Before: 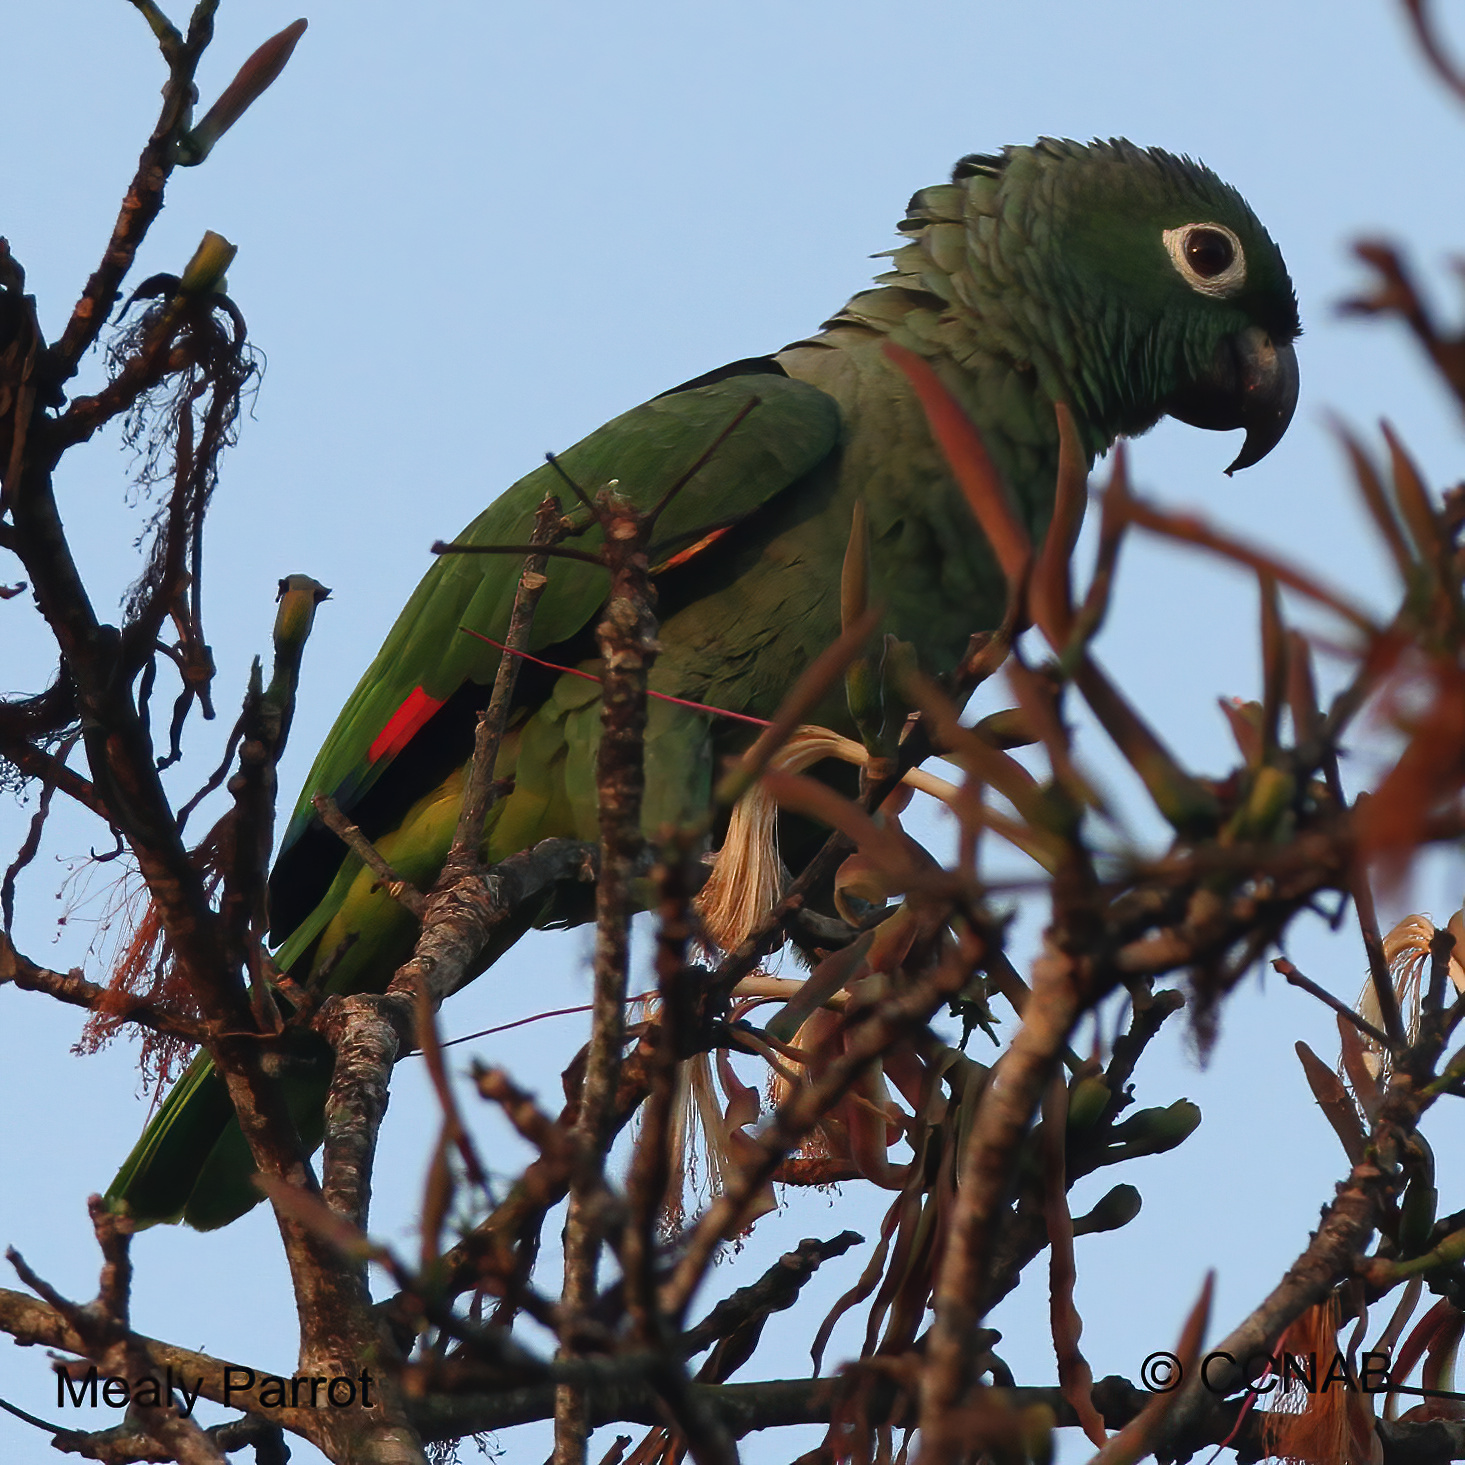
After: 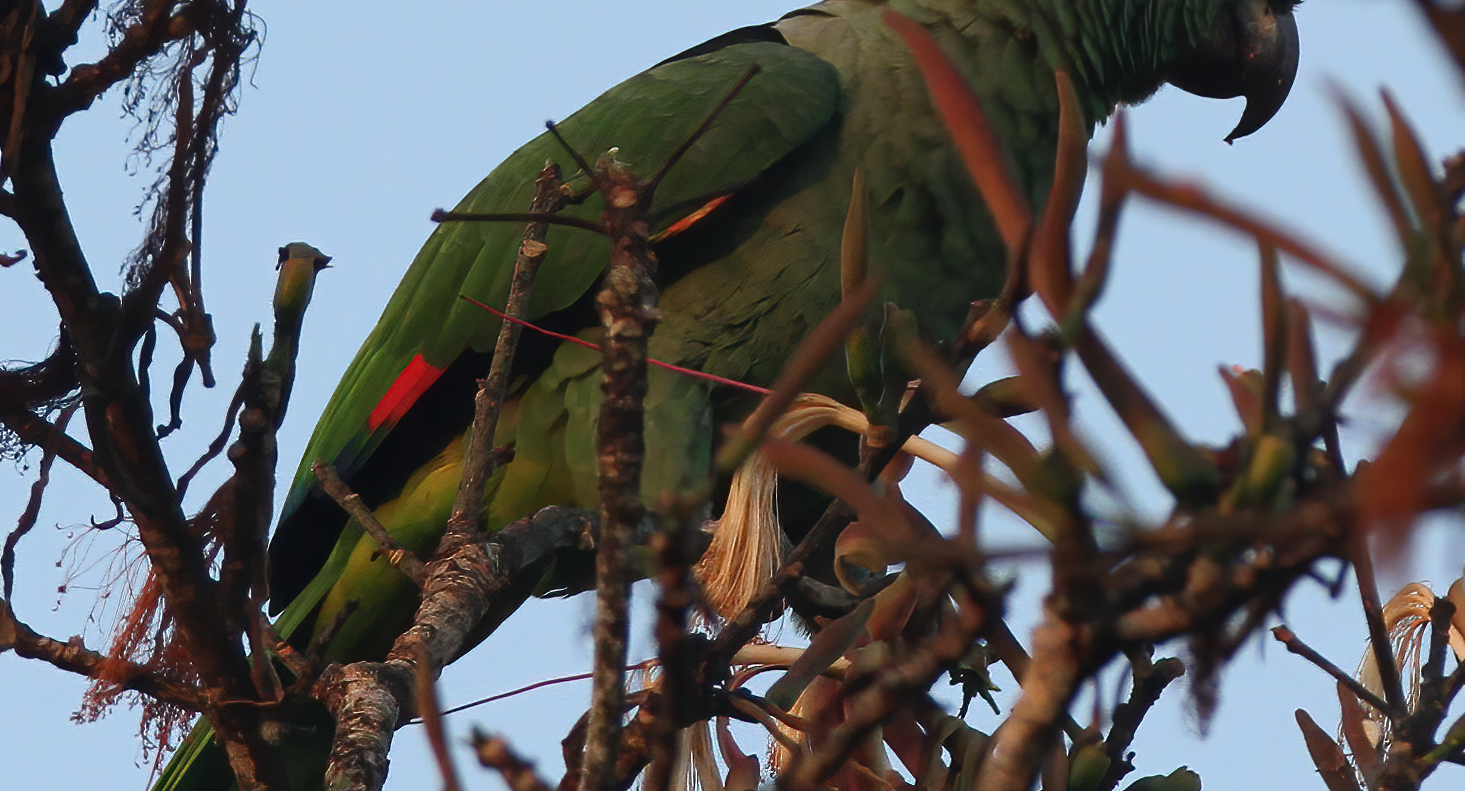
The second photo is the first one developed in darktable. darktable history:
crop and rotate: top 22.692%, bottom 23.257%
